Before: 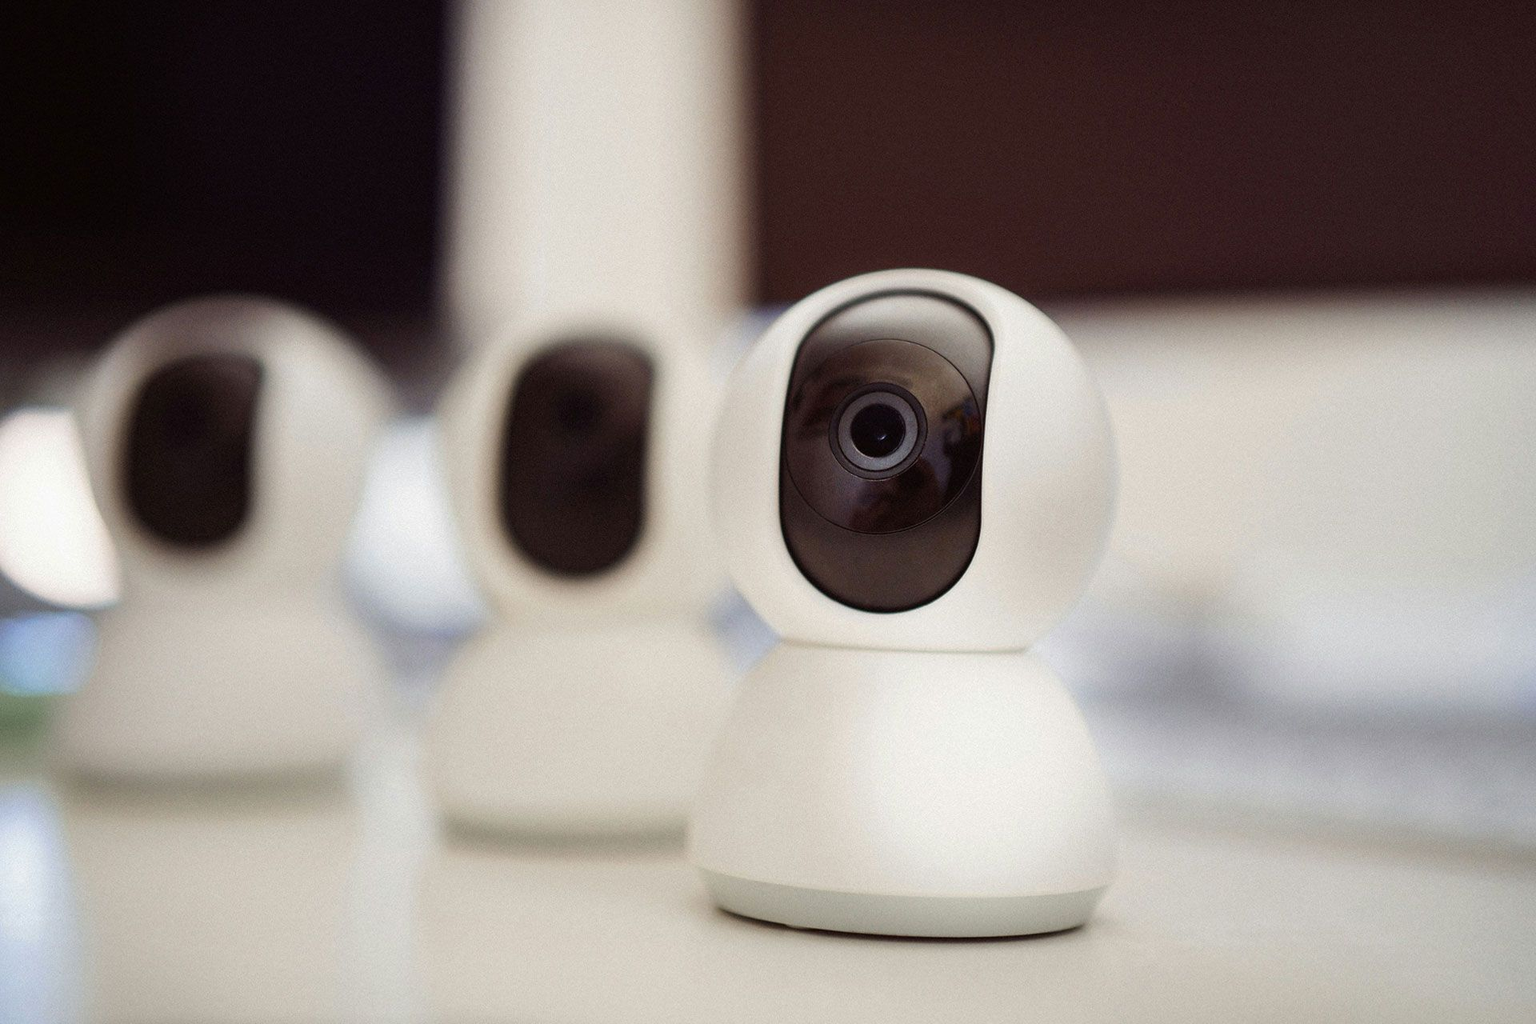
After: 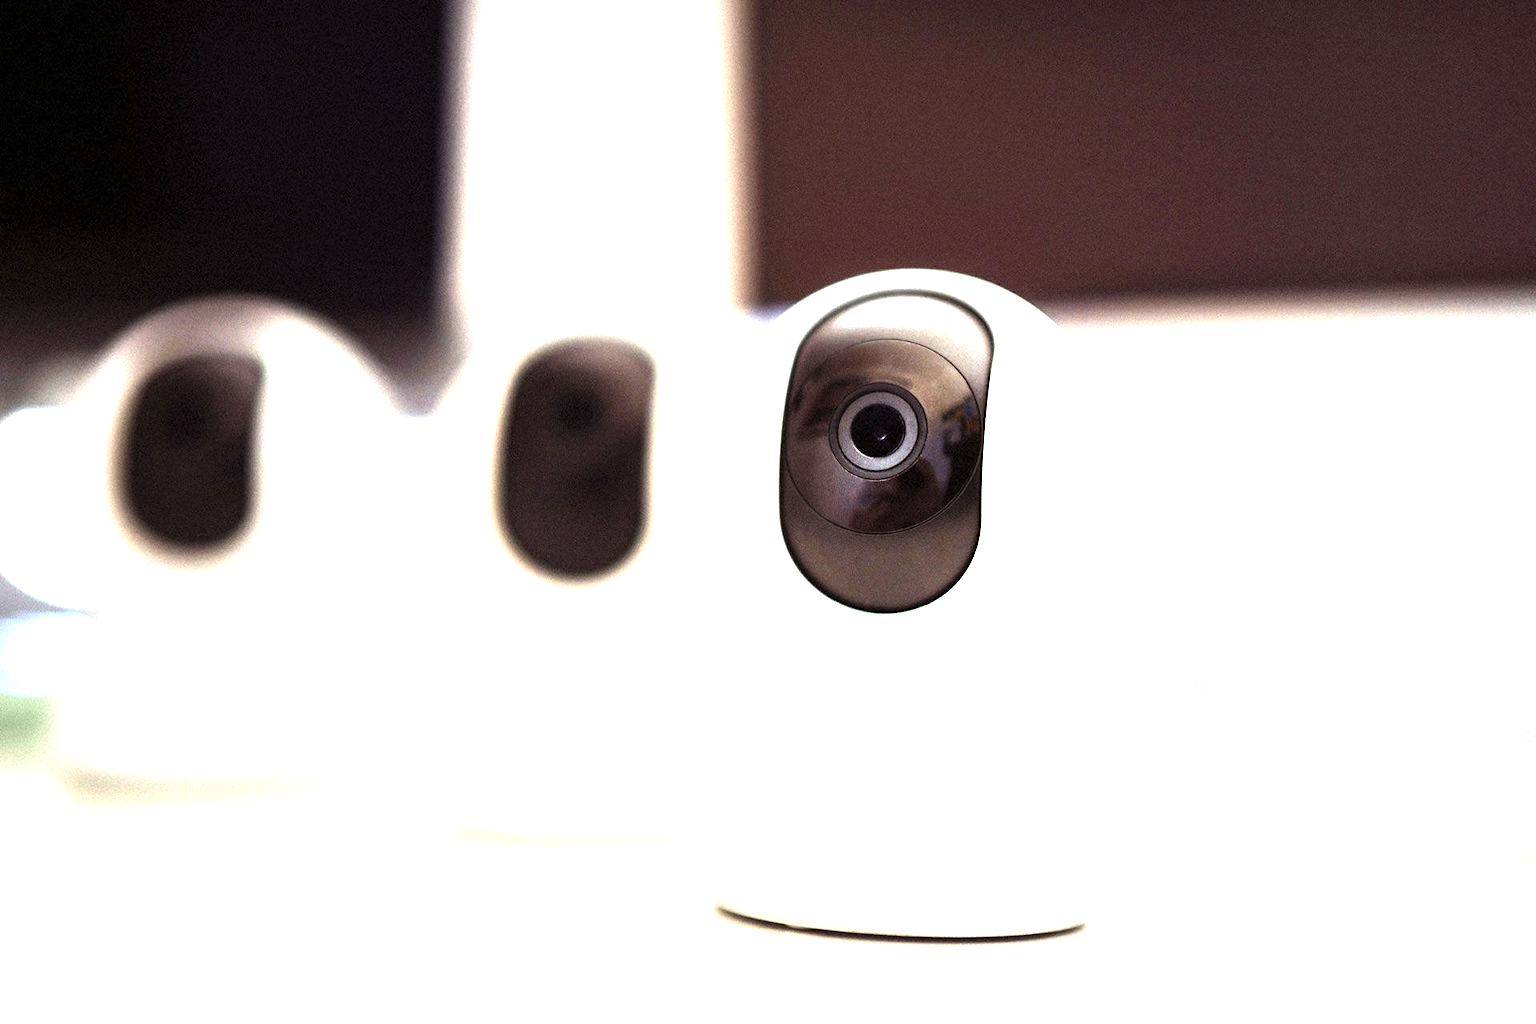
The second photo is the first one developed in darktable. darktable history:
exposure: black level correction 0, exposure 1.6 EV, compensate exposure bias true, compensate highlight preservation false
levels: levels [0.052, 0.496, 0.908]
